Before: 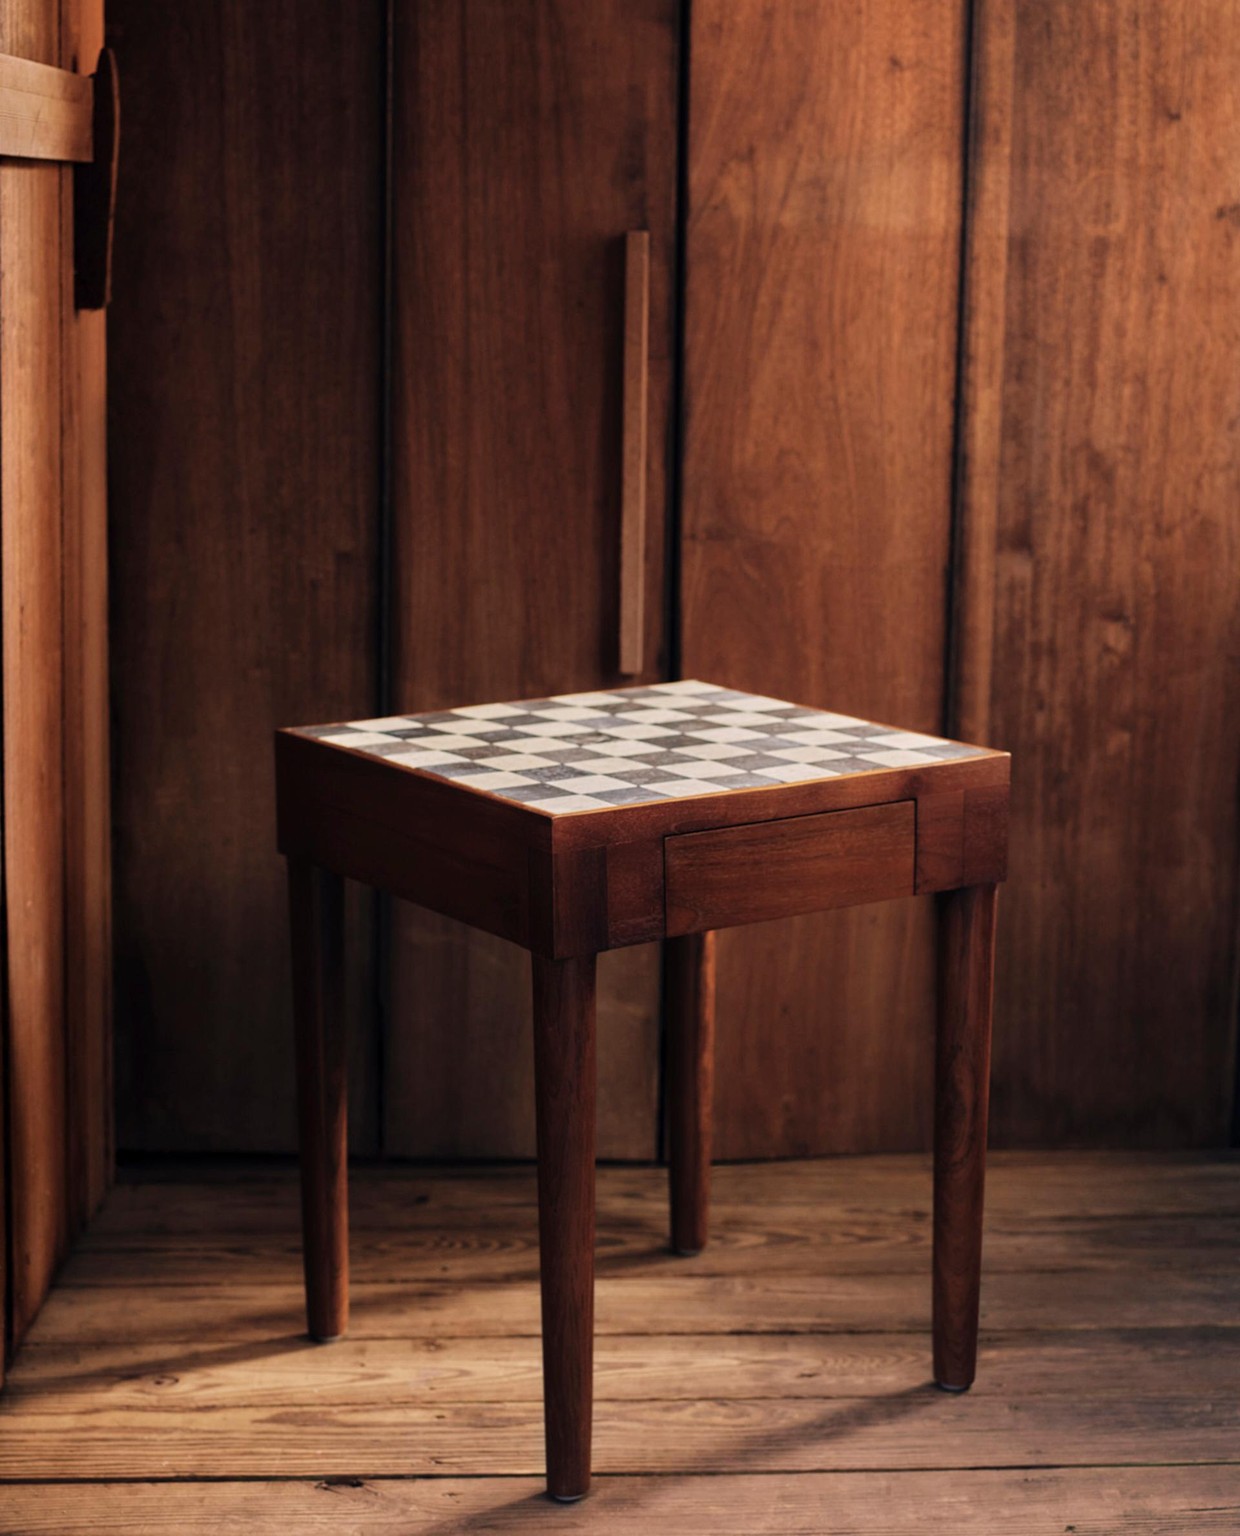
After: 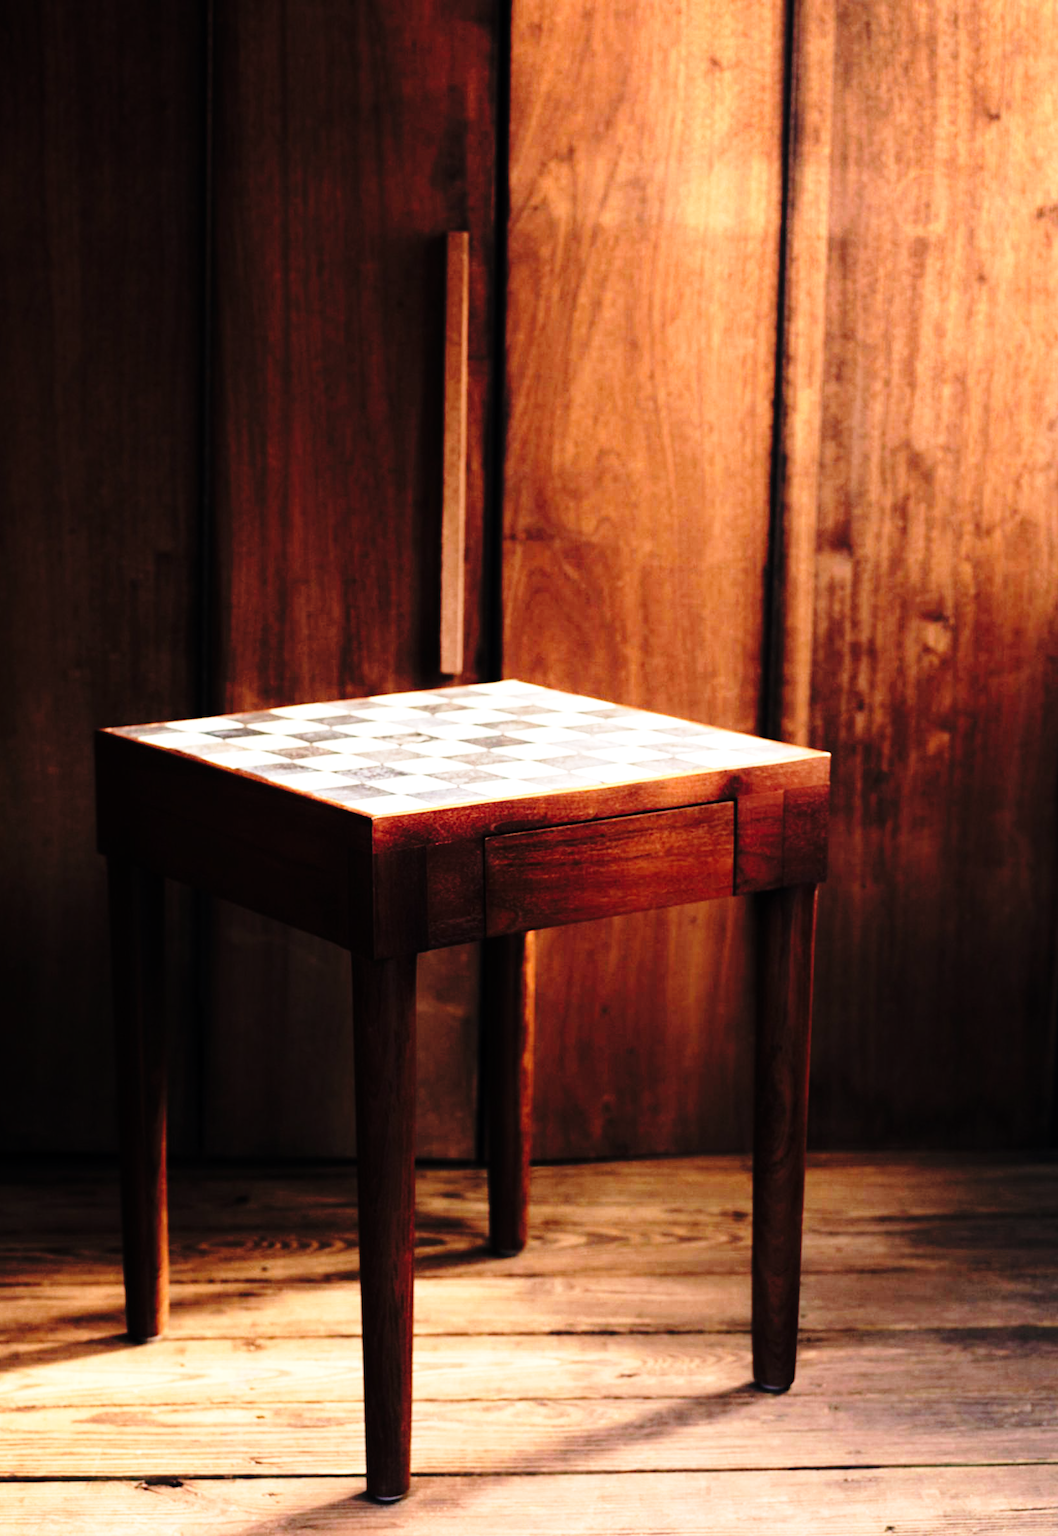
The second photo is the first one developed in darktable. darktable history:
tone equalizer: -8 EV -1.06 EV, -7 EV -1.05 EV, -6 EV -0.835 EV, -5 EV -0.614 EV, -3 EV 0.548 EV, -2 EV 0.853 EV, -1 EV 0.99 EV, +0 EV 1.06 EV
exposure: compensate exposure bias true, compensate highlight preservation false
crop and rotate: left 14.547%
base curve: curves: ch0 [(0, 0) (0.04, 0.03) (0.133, 0.232) (0.448, 0.748) (0.843, 0.968) (1, 1)], preserve colors none
